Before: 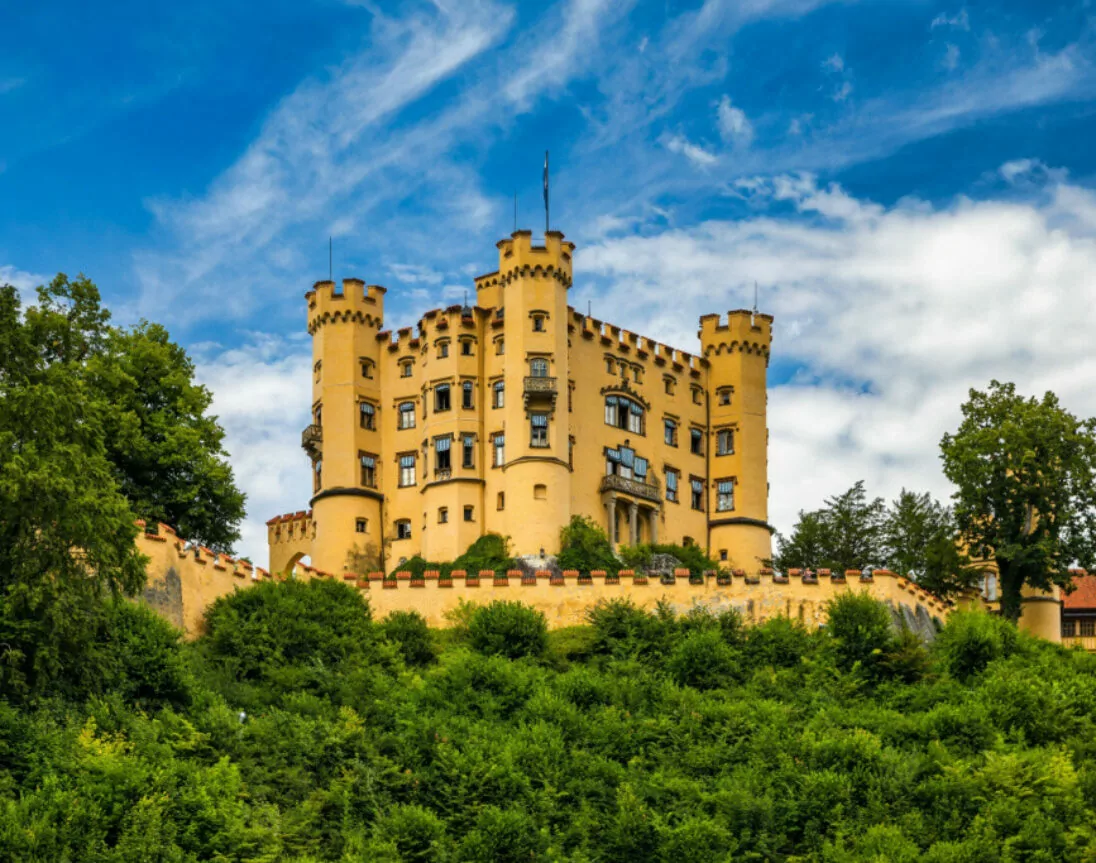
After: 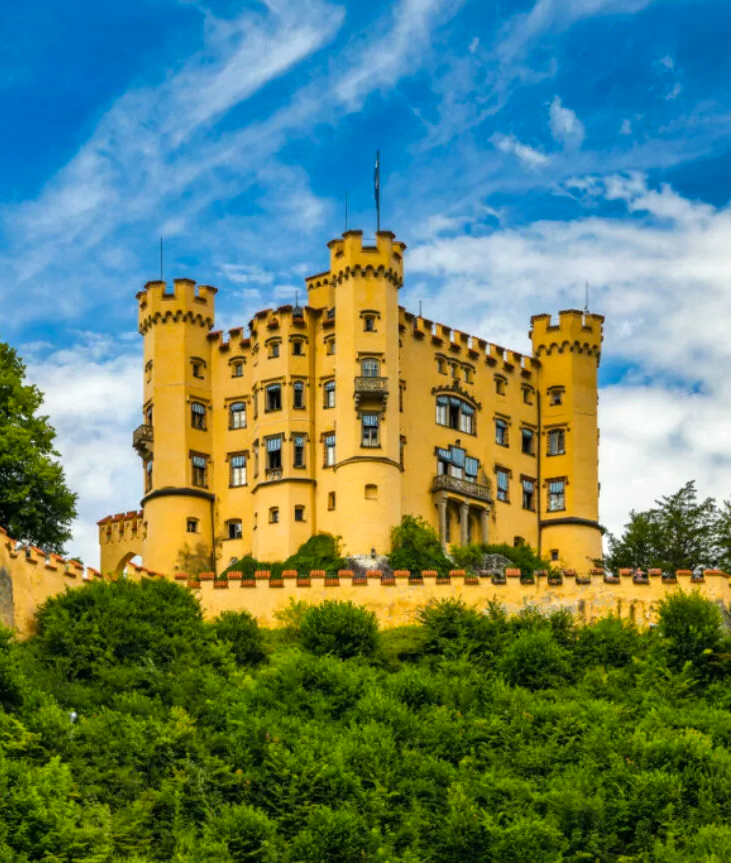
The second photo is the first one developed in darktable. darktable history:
crop and rotate: left 15.446%, right 17.836%
color balance rgb: perceptual saturation grading › global saturation 10%, global vibrance 10%
exposure: exposure 0.078 EV, compensate highlight preservation false
